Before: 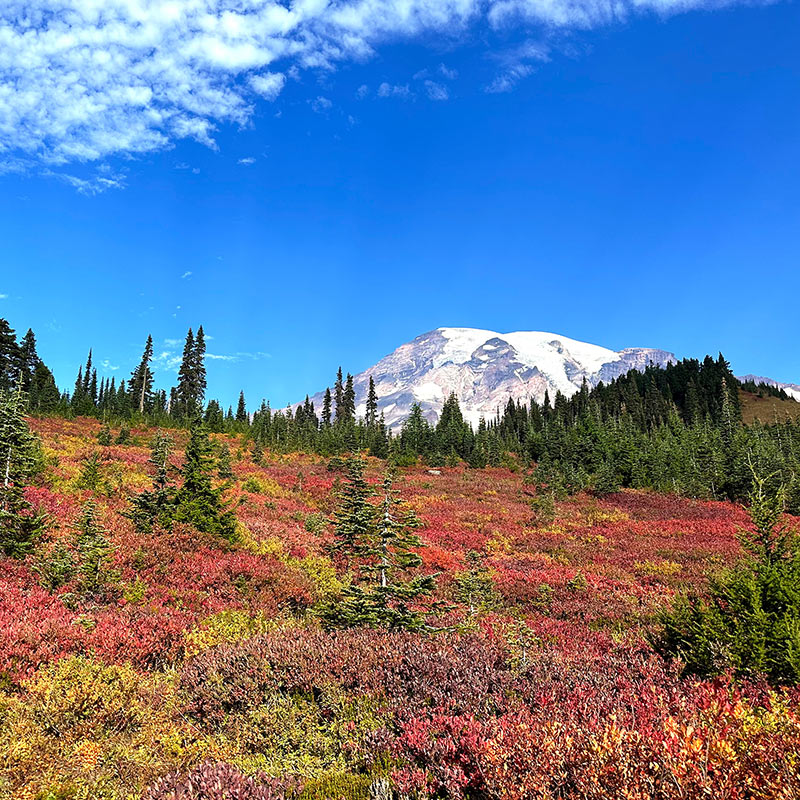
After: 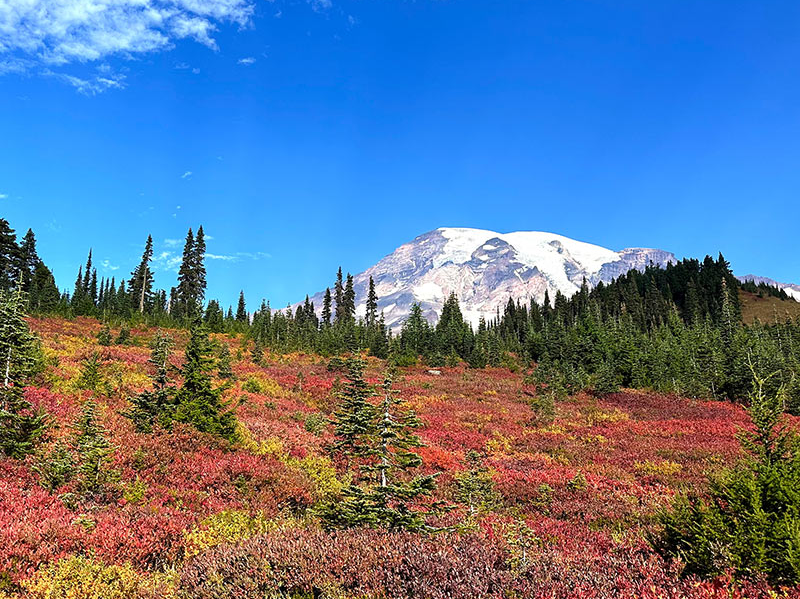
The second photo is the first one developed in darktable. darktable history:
crop and rotate: top 12.543%, bottom 12.471%
